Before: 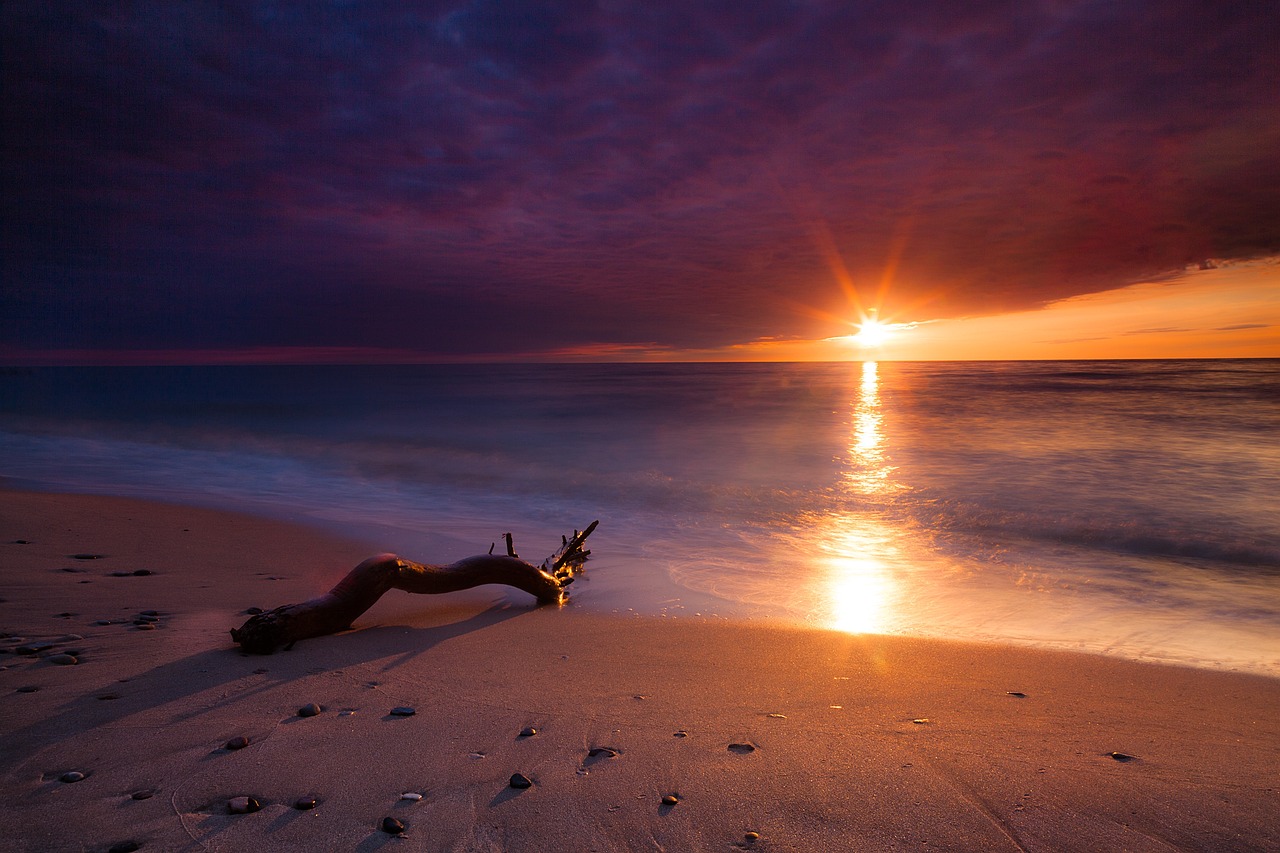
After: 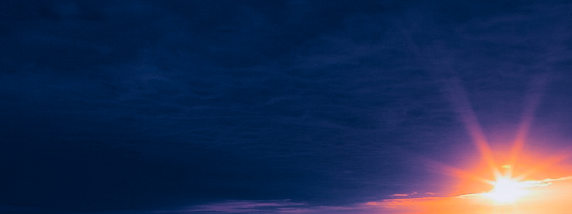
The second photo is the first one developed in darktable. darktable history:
split-toning: shadows › hue 226.8°, shadows › saturation 1, highlights › saturation 0, balance -61.41
graduated density: hue 238.83°, saturation 50%
rotate and perspective: automatic cropping off
tone curve: curves: ch0 [(0, 0.025) (0.15, 0.143) (0.452, 0.486) (0.751, 0.788) (1, 0.961)]; ch1 [(0, 0) (0.416, 0.4) (0.476, 0.469) (0.497, 0.494) (0.546, 0.571) (0.566, 0.607) (0.62, 0.657) (1, 1)]; ch2 [(0, 0) (0.386, 0.397) (0.505, 0.498) (0.547, 0.546) (0.579, 0.58) (1, 1)], color space Lab, independent channels, preserve colors none
crop: left 28.64%, top 16.832%, right 26.637%, bottom 58.055%
